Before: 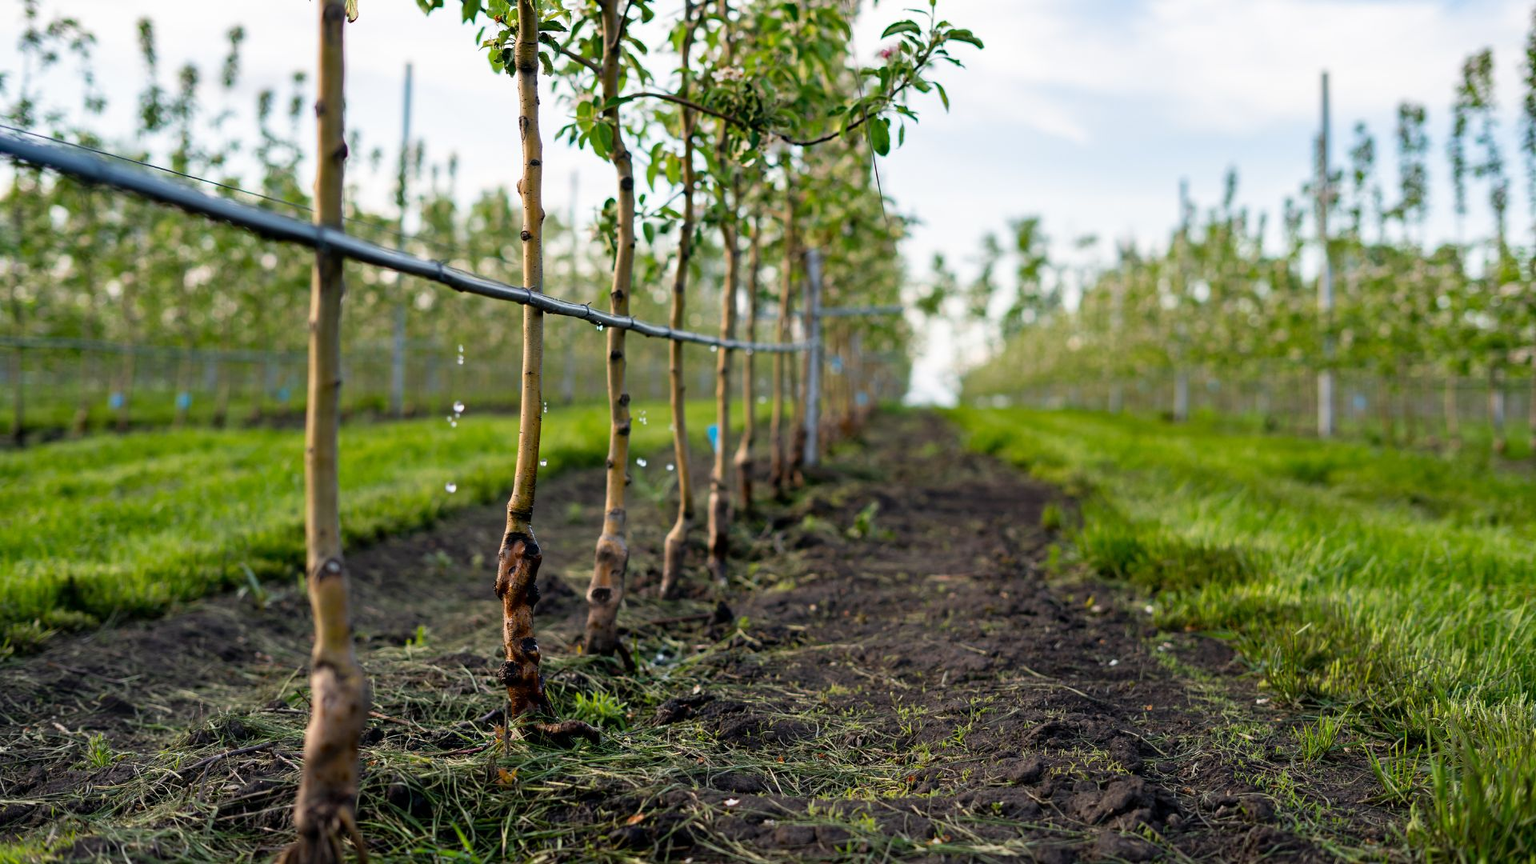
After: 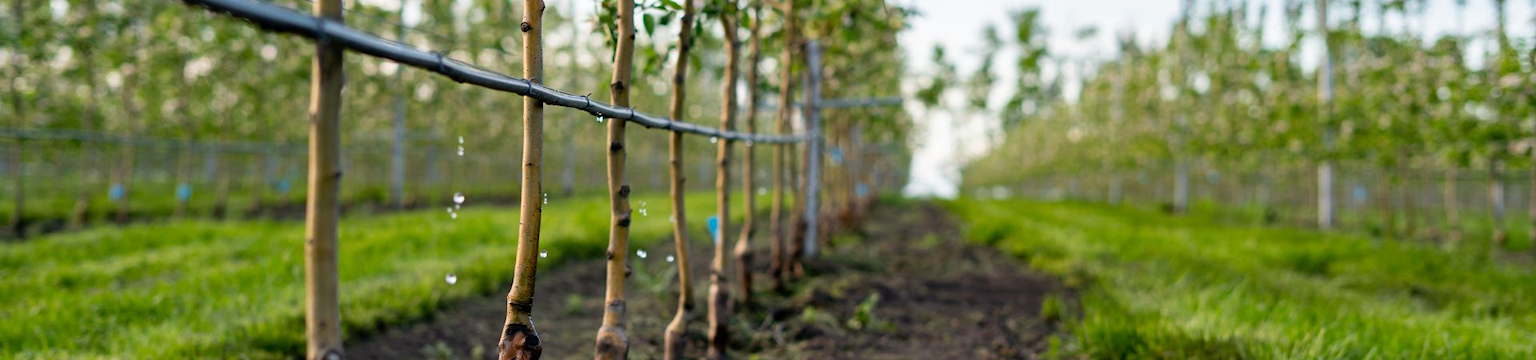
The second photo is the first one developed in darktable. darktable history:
crop and rotate: top 24.208%, bottom 33.999%
color zones: curves: ch0 [(0, 0.5) (0.143, 0.5) (0.286, 0.5) (0.429, 0.5) (0.571, 0.5) (0.714, 0.476) (0.857, 0.5) (1, 0.5)]; ch2 [(0, 0.5) (0.143, 0.5) (0.286, 0.5) (0.429, 0.5) (0.571, 0.5) (0.714, 0.487) (0.857, 0.5) (1, 0.5)]
